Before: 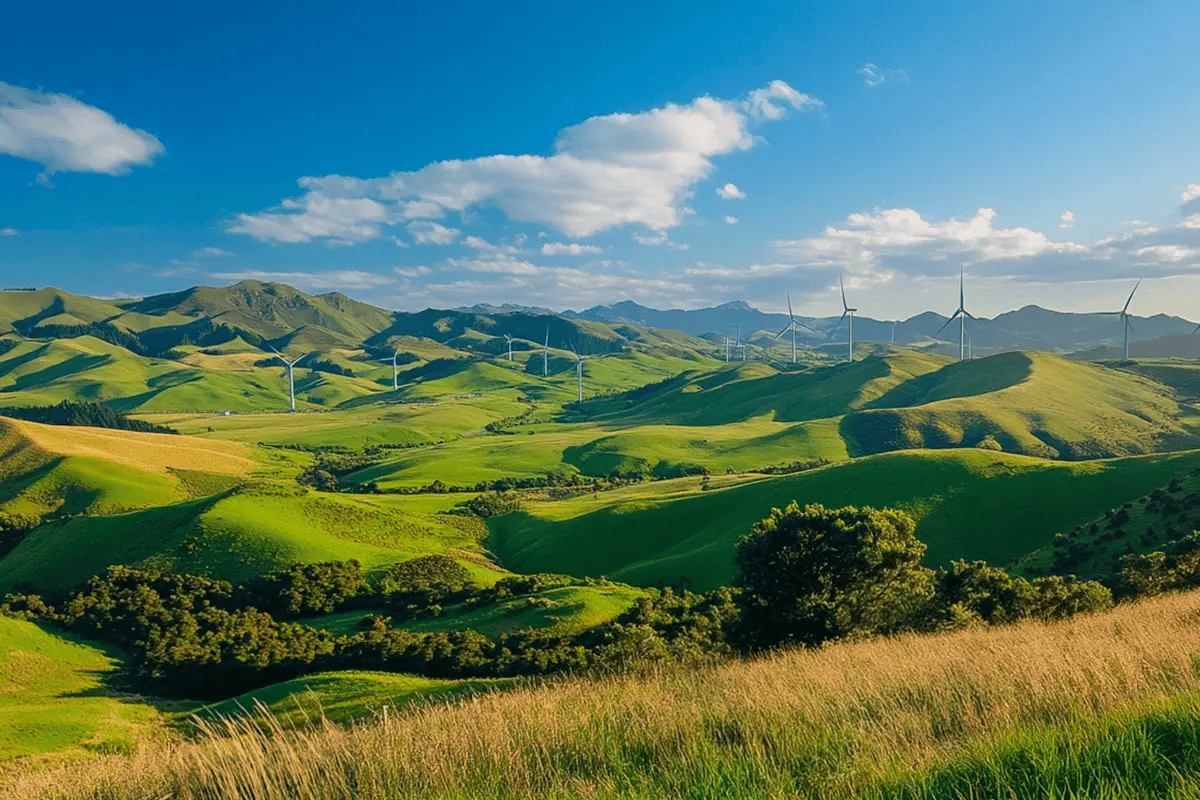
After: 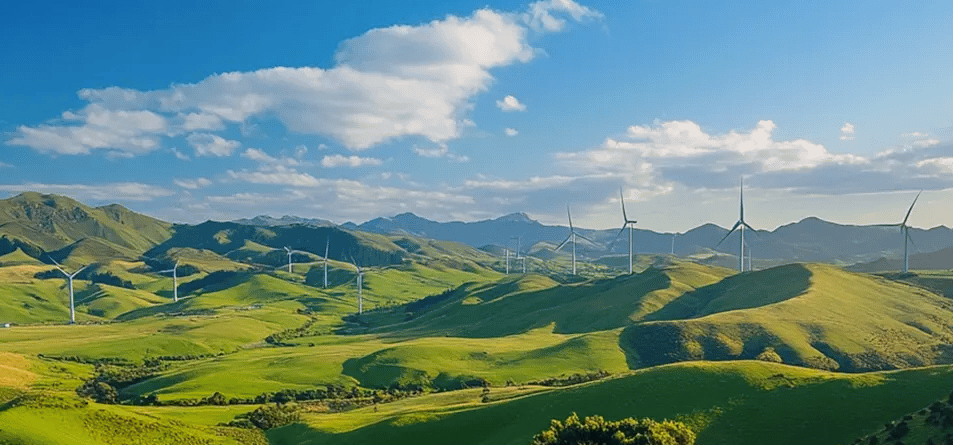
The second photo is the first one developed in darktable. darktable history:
color contrast: green-magenta contrast 0.81
crop: left 18.38%, top 11.092%, right 2.134%, bottom 33.217%
